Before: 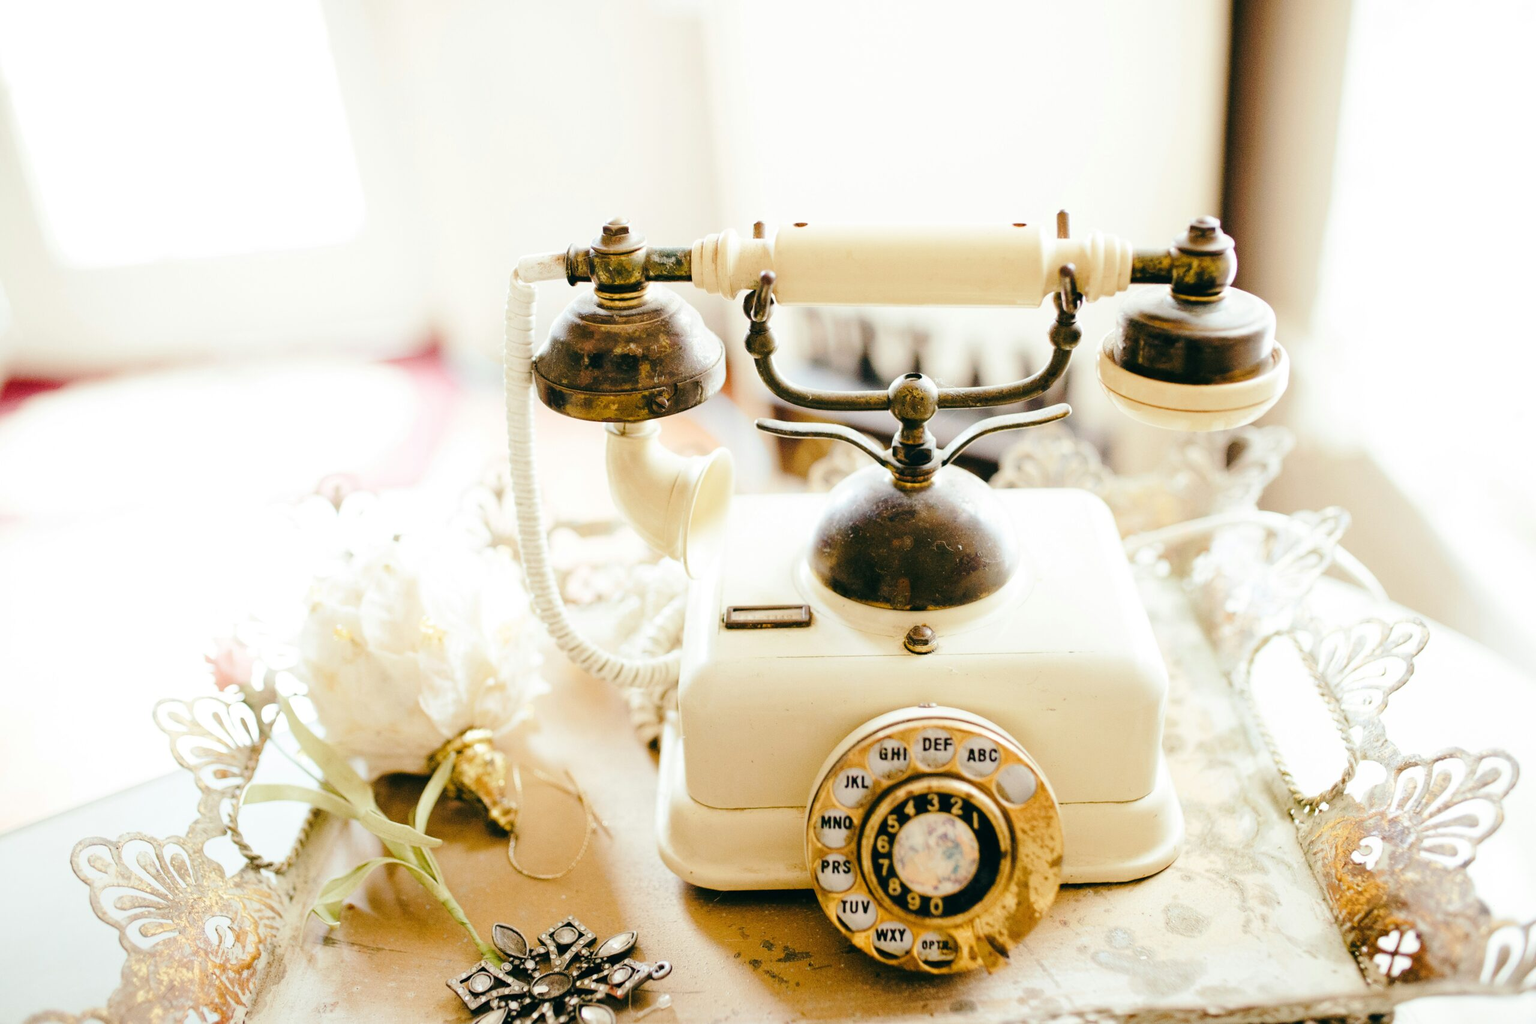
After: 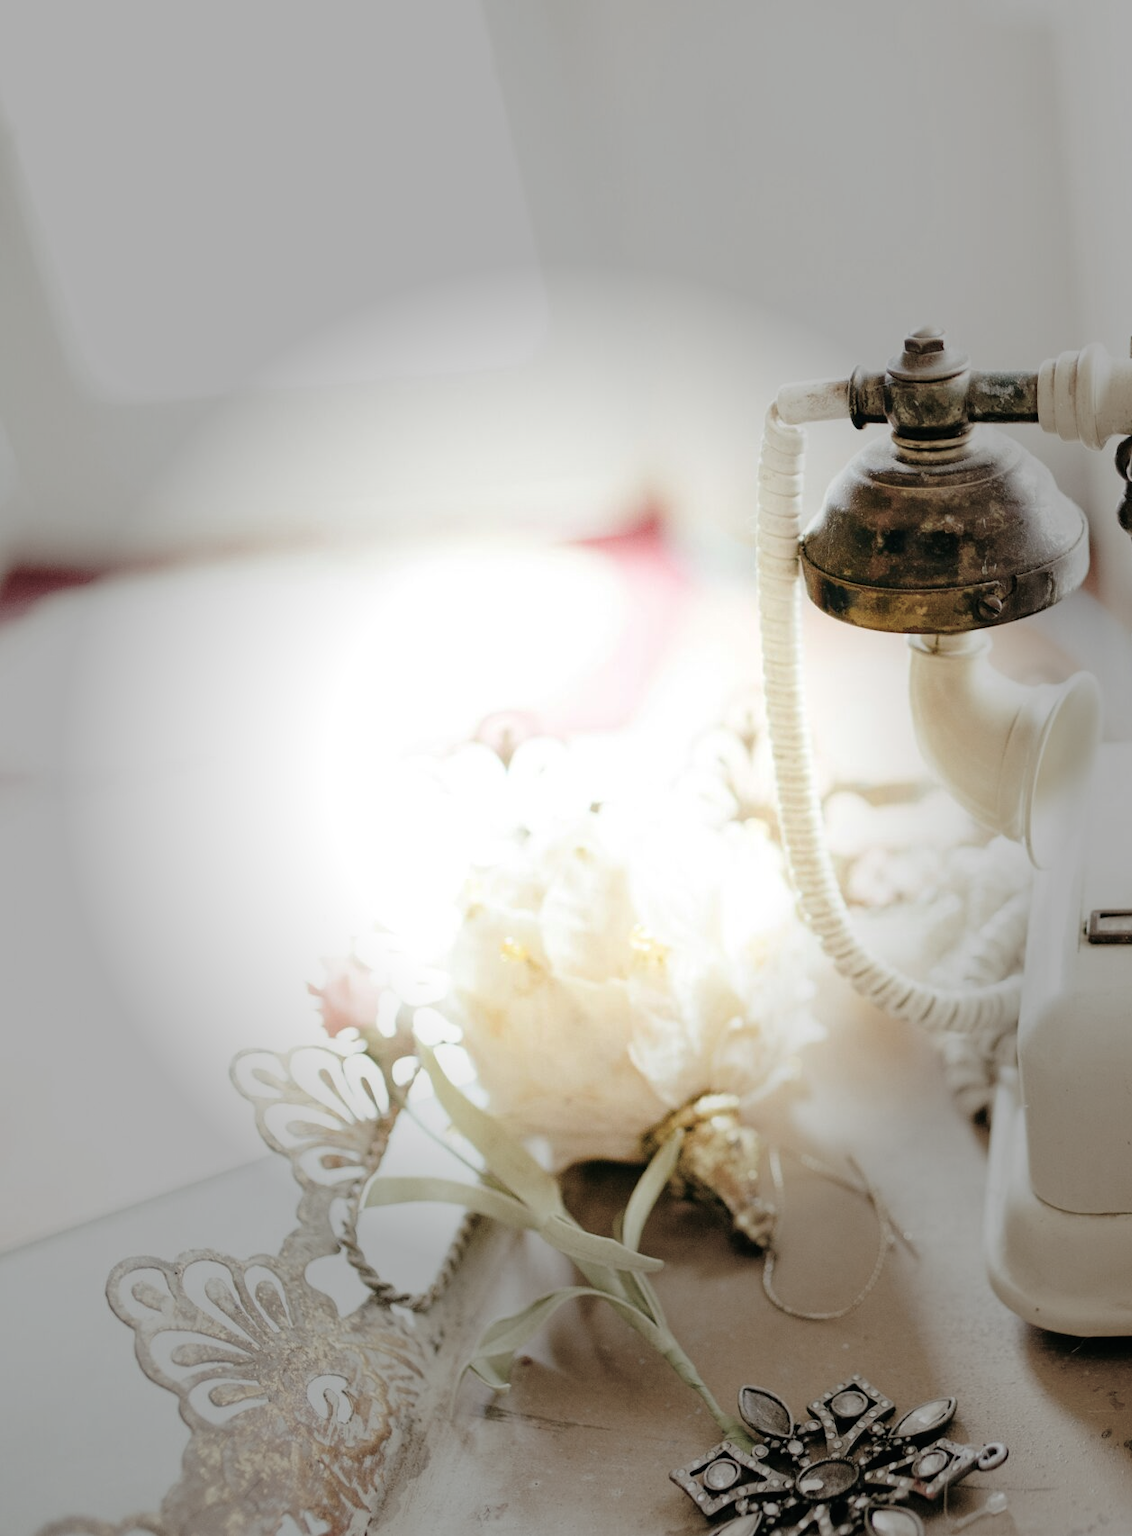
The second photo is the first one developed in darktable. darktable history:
crop and rotate: left 0%, top 0%, right 50.845%
vignetting: fall-off start 31.28%, fall-off radius 34.64%, brightness -0.575
local contrast: mode bilateral grid, contrast 15, coarseness 36, detail 105%, midtone range 0.2
